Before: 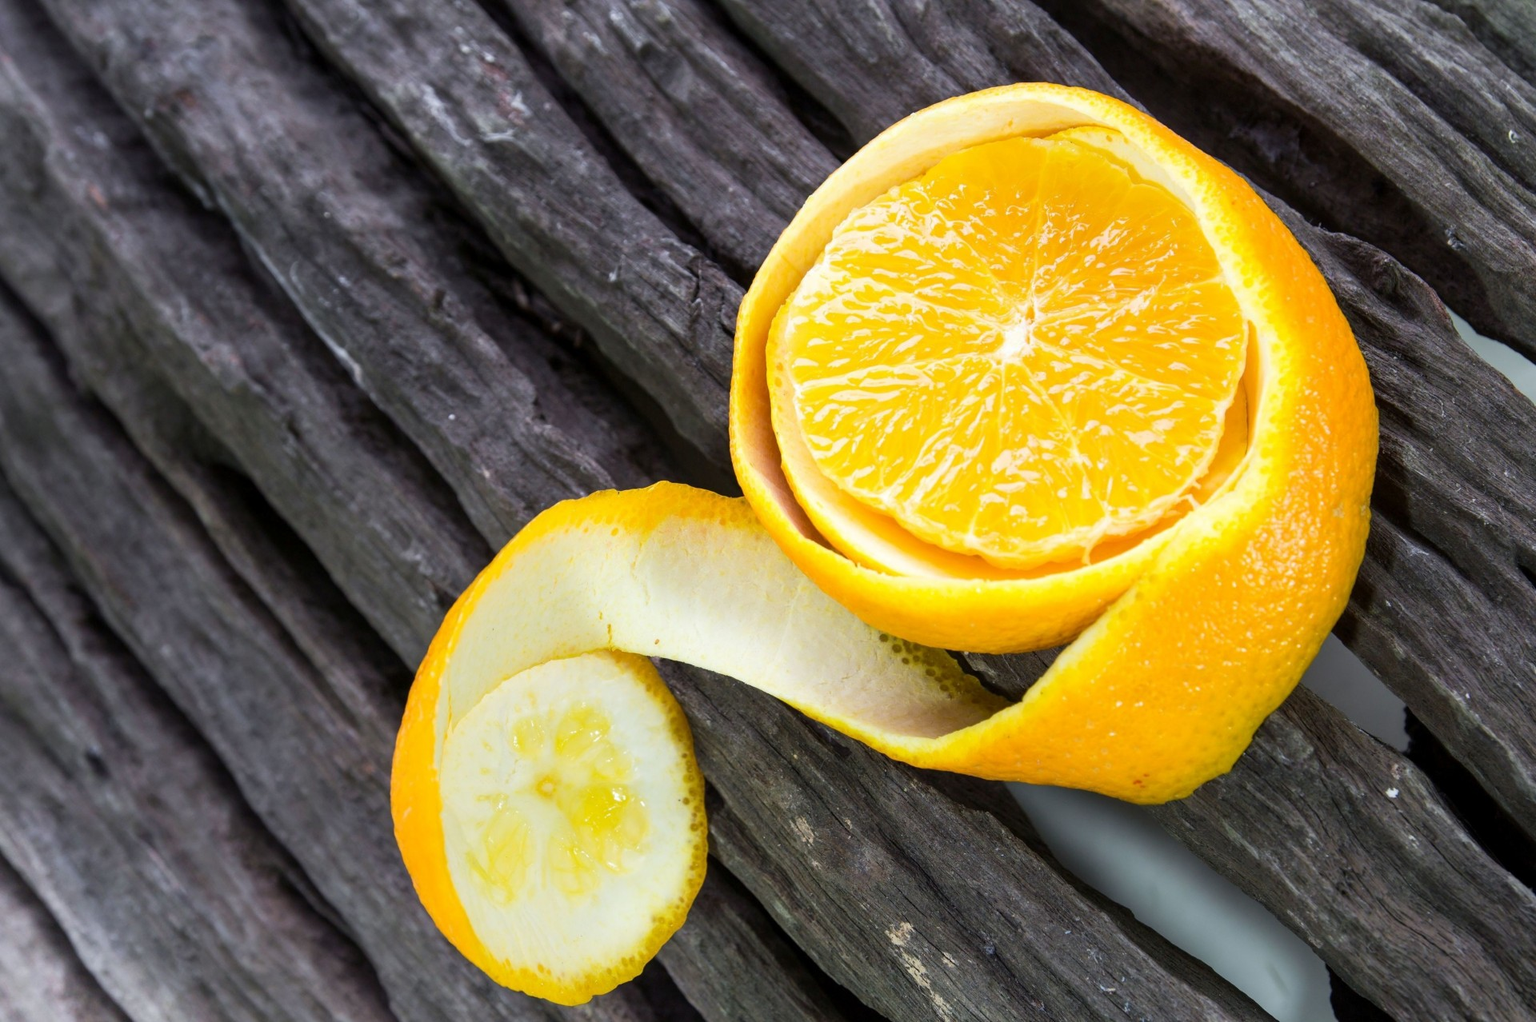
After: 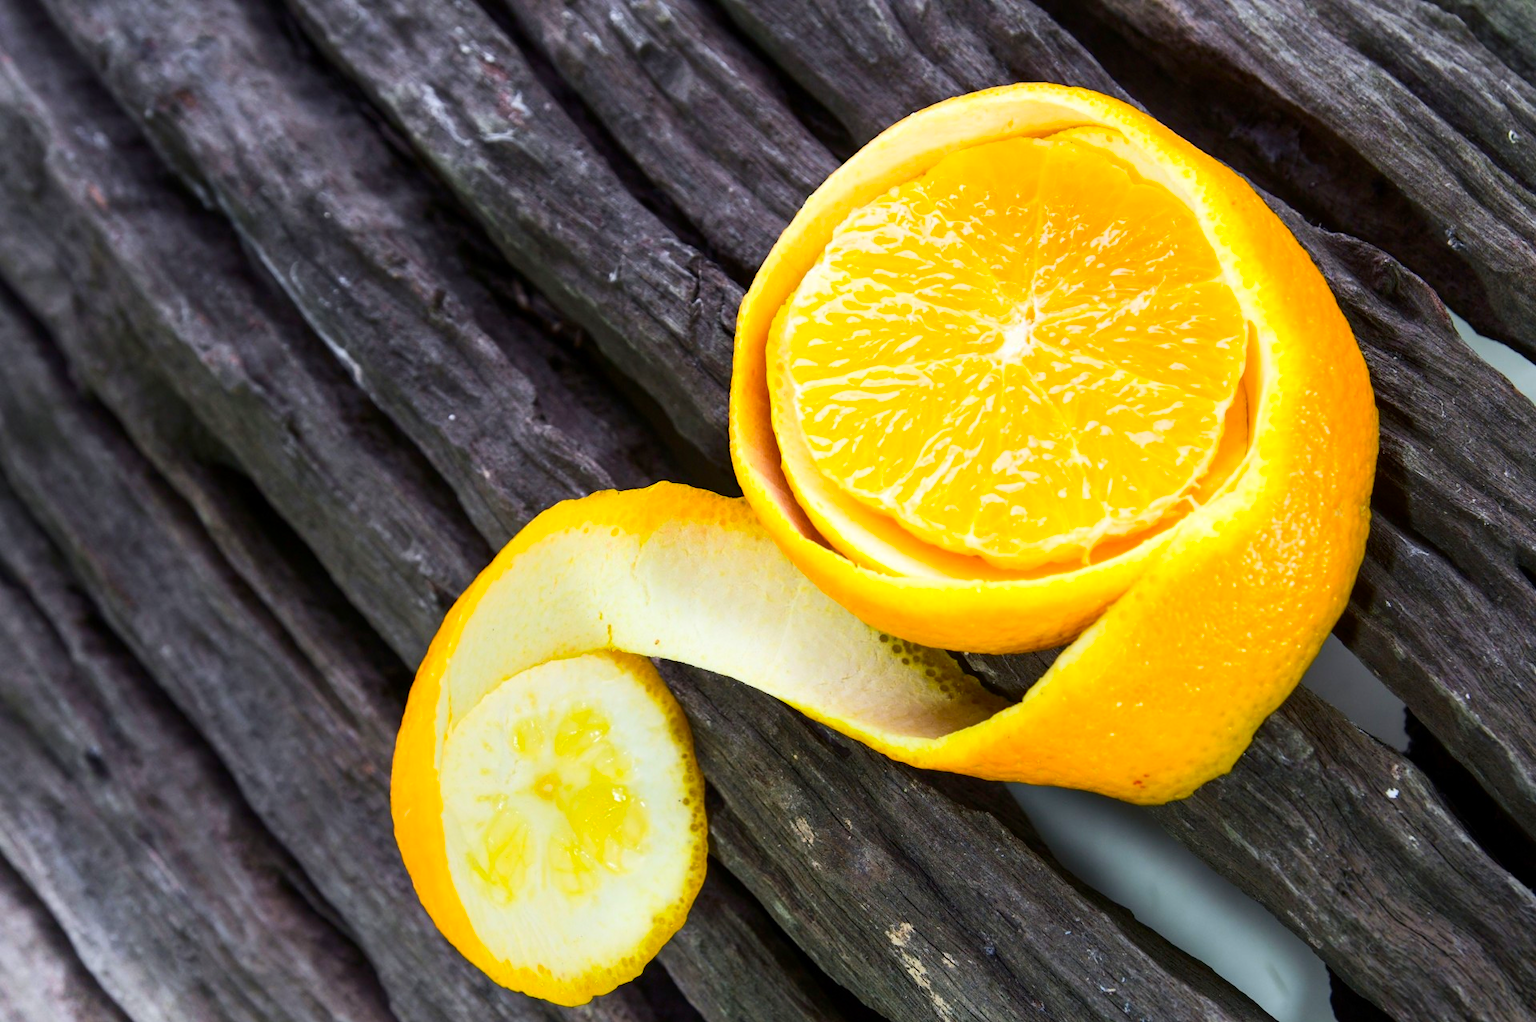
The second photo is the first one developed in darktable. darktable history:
contrast brightness saturation: contrast 0.162, saturation 0.32
